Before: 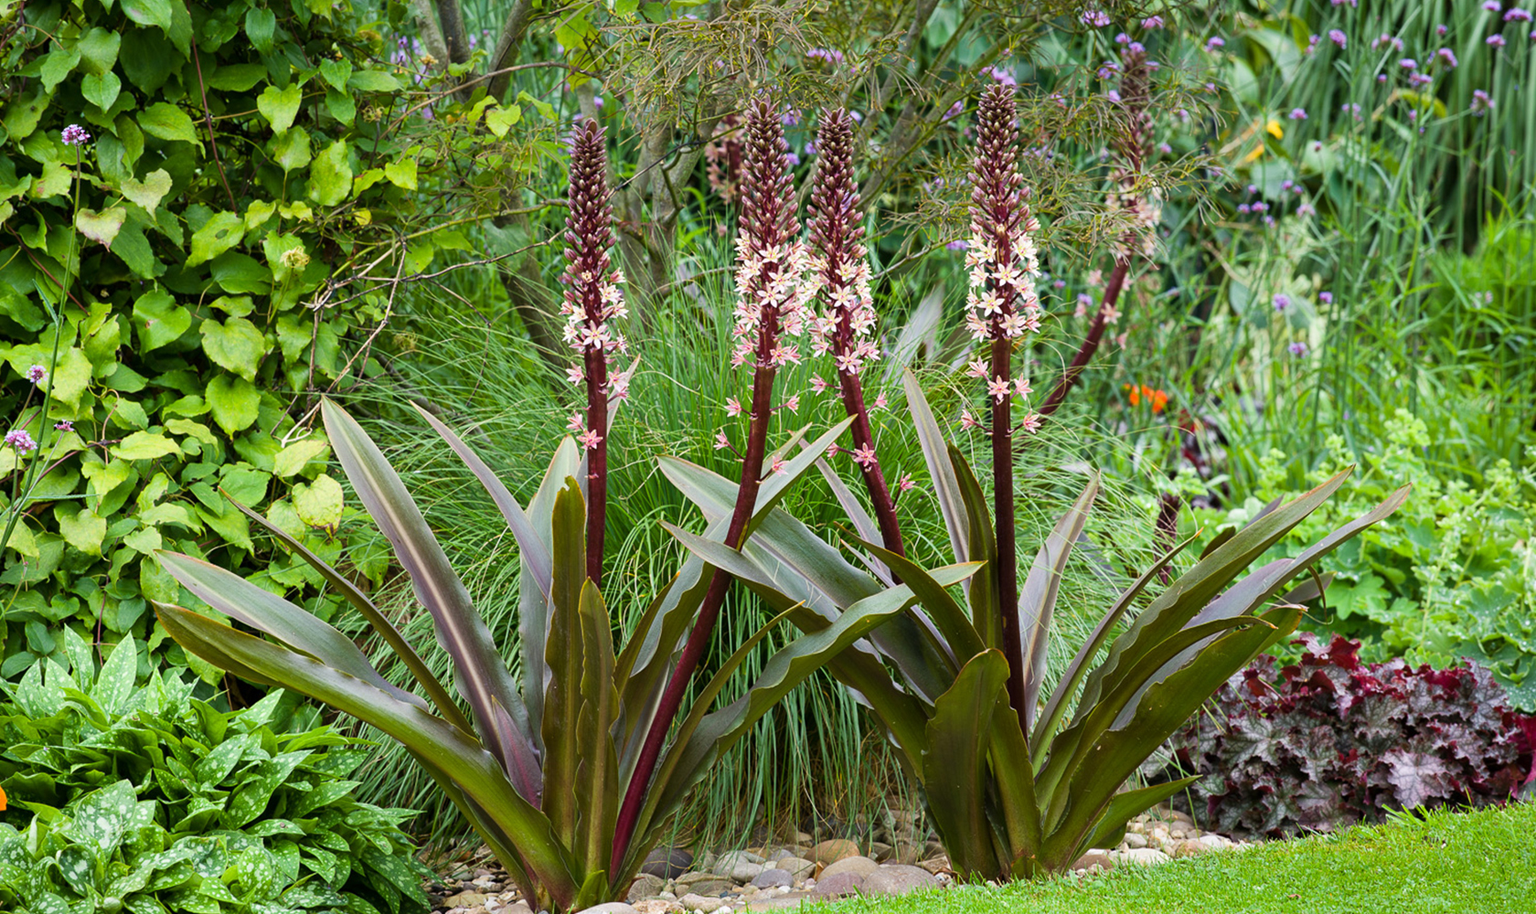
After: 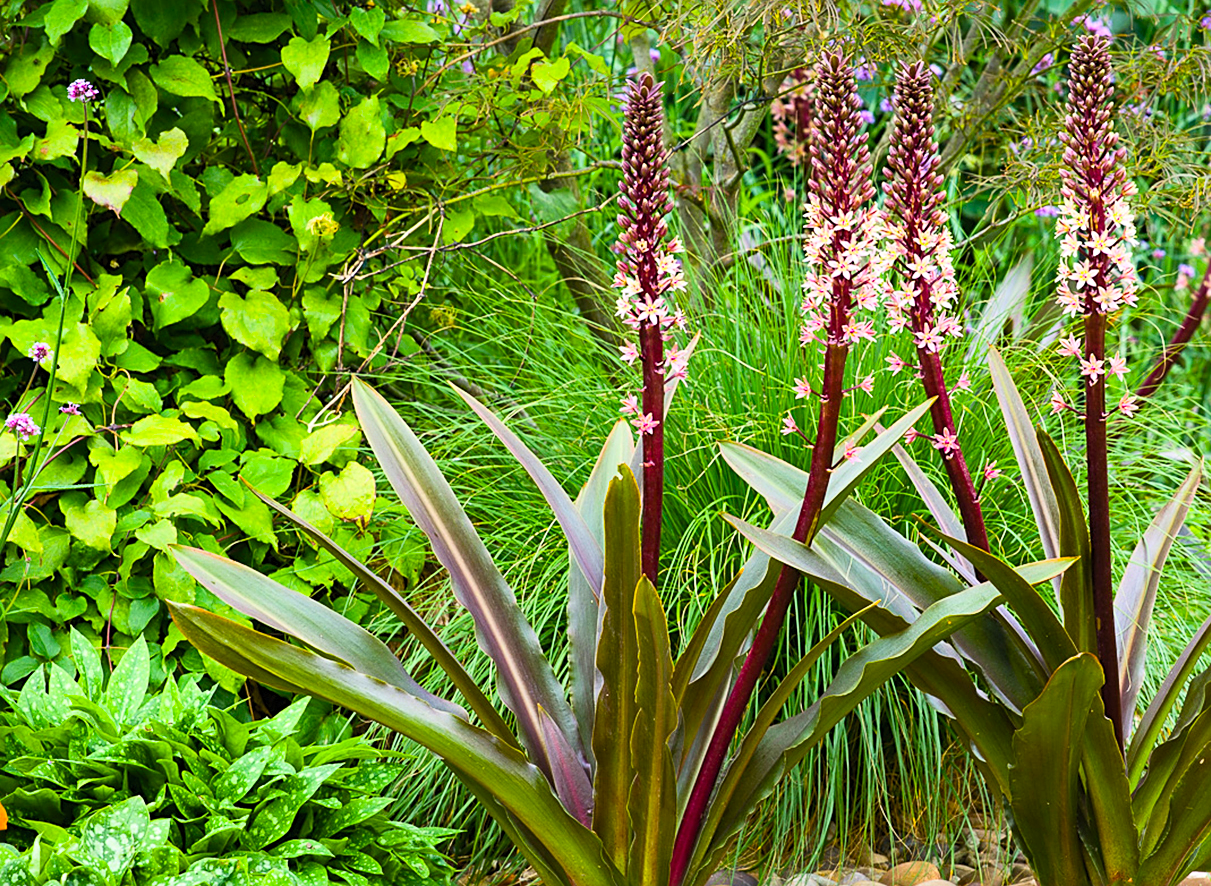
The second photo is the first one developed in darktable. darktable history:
color balance rgb: perceptual saturation grading › global saturation 30.33%
contrast brightness saturation: contrast 0.197, brightness 0.168, saturation 0.225
crop: top 5.794%, right 27.907%, bottom 5.605%
sharpen: on, module defaults
